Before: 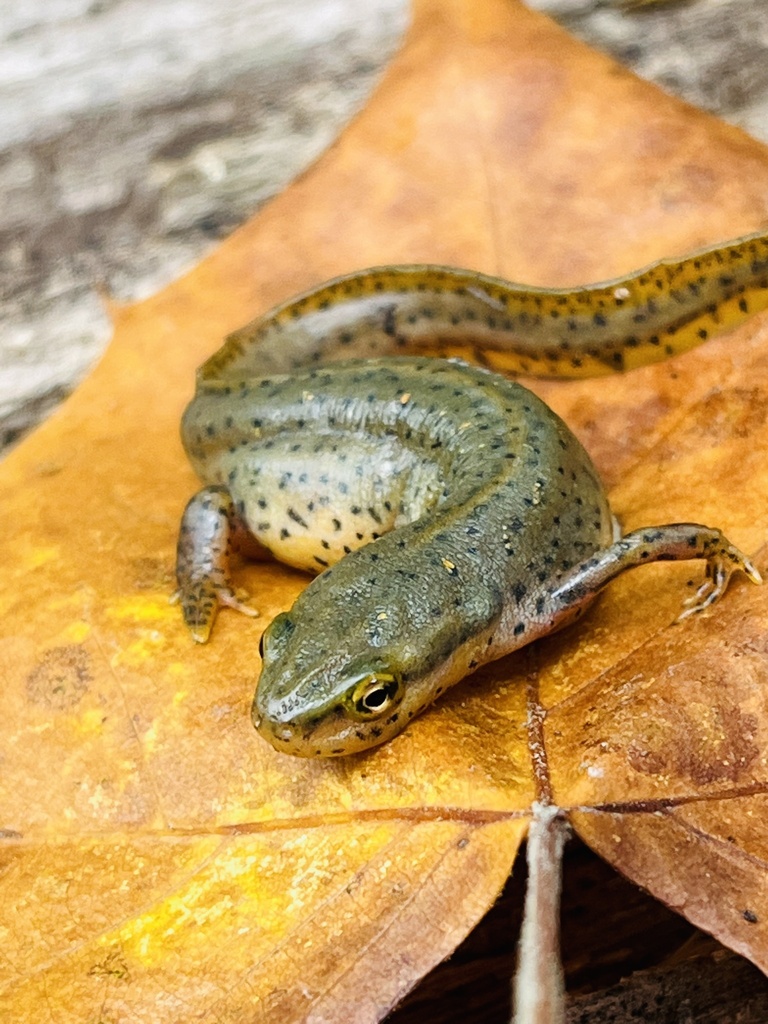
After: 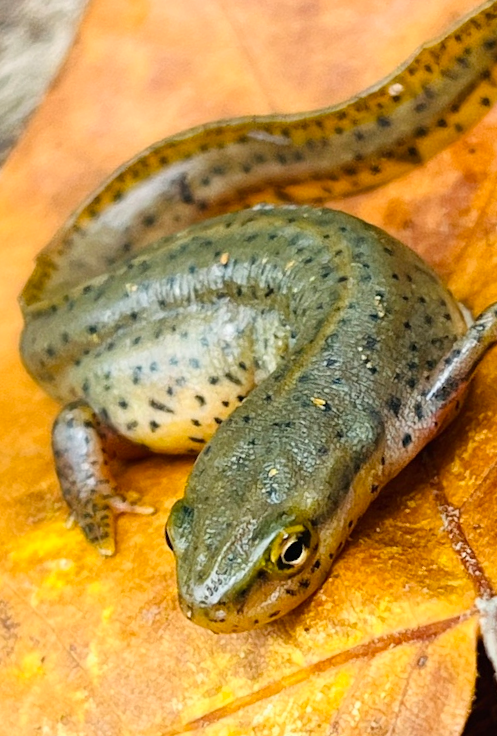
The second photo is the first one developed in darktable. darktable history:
crop and rotate: angle 18.77°, left 6.878%, right 3.932%, bottom 1.099%
levels: levels [0, 0.492, 0.984]
